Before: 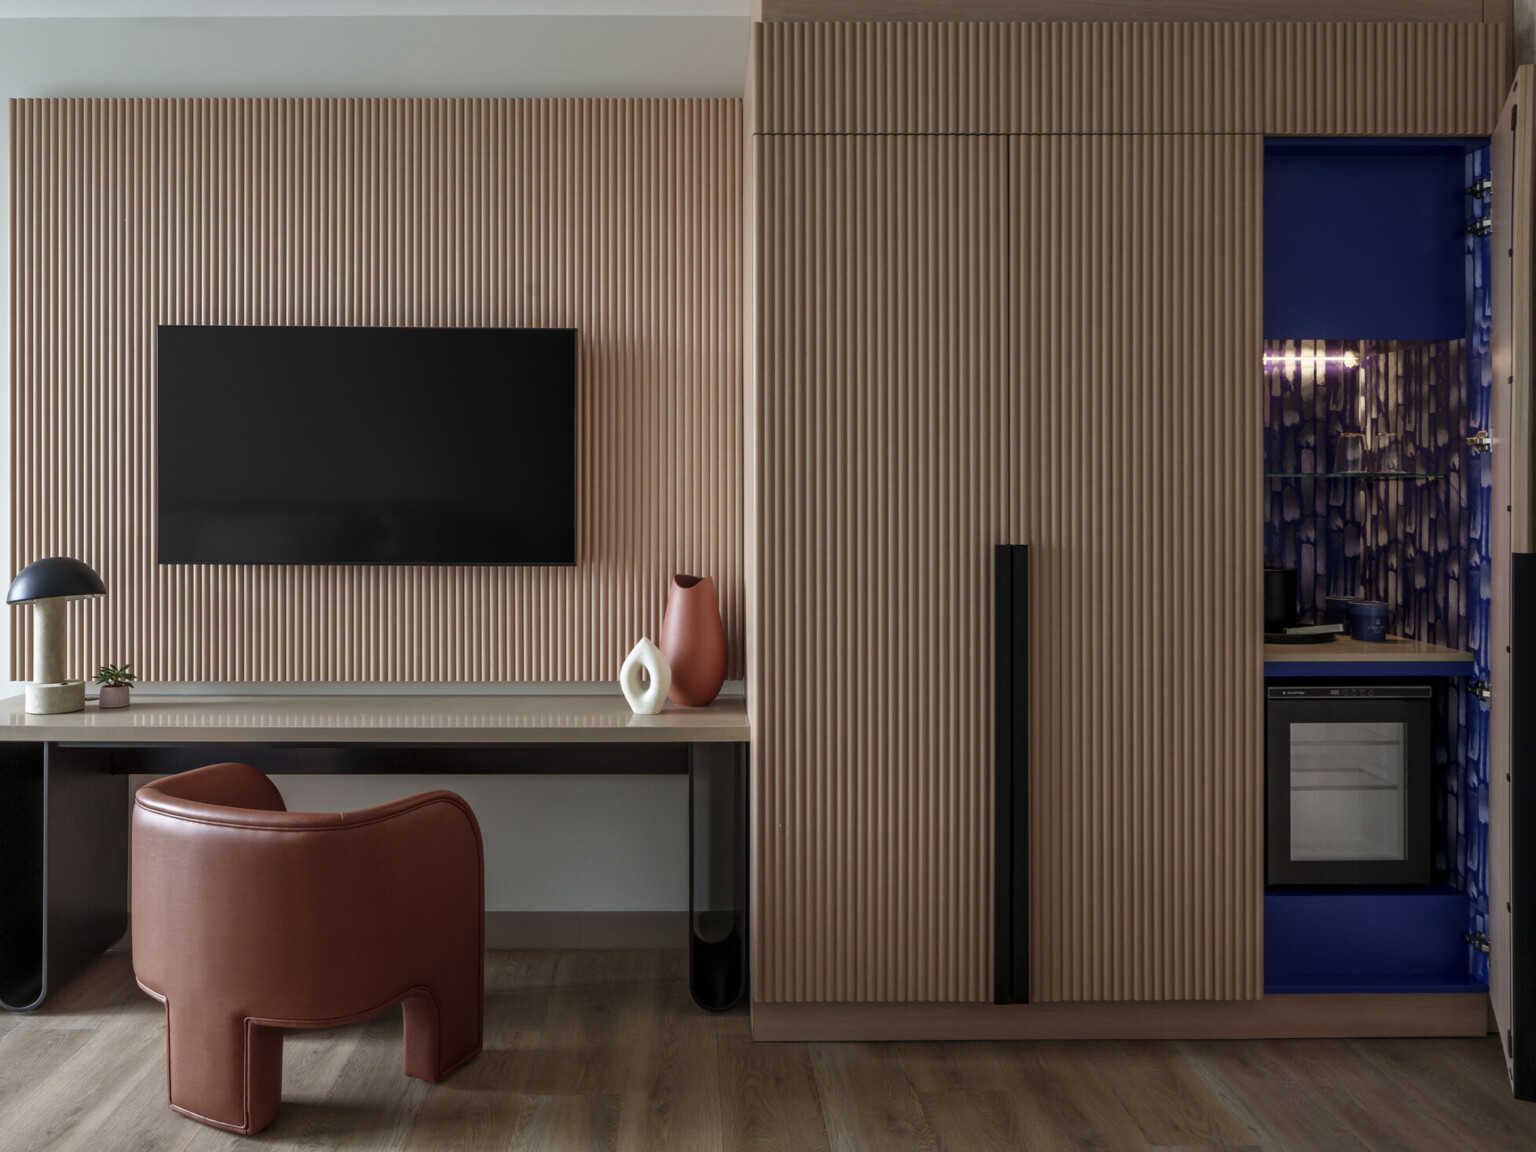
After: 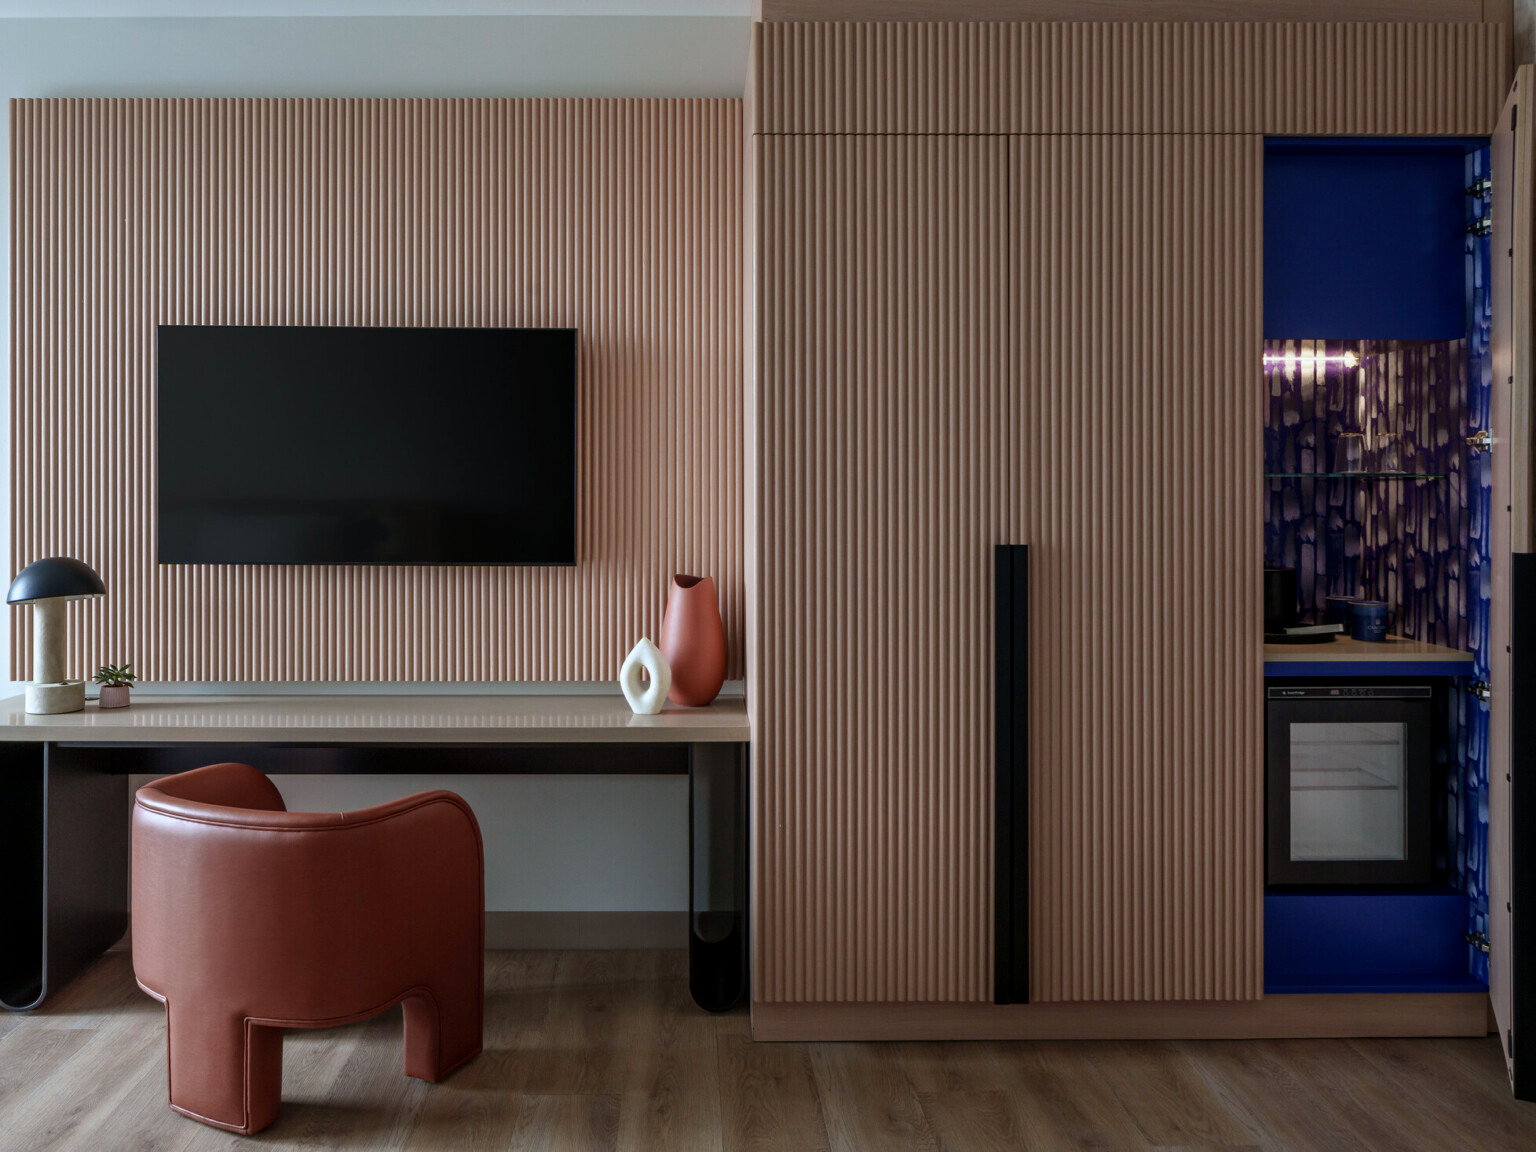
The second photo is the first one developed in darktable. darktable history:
white balance: red 0.967, blue 1.049
